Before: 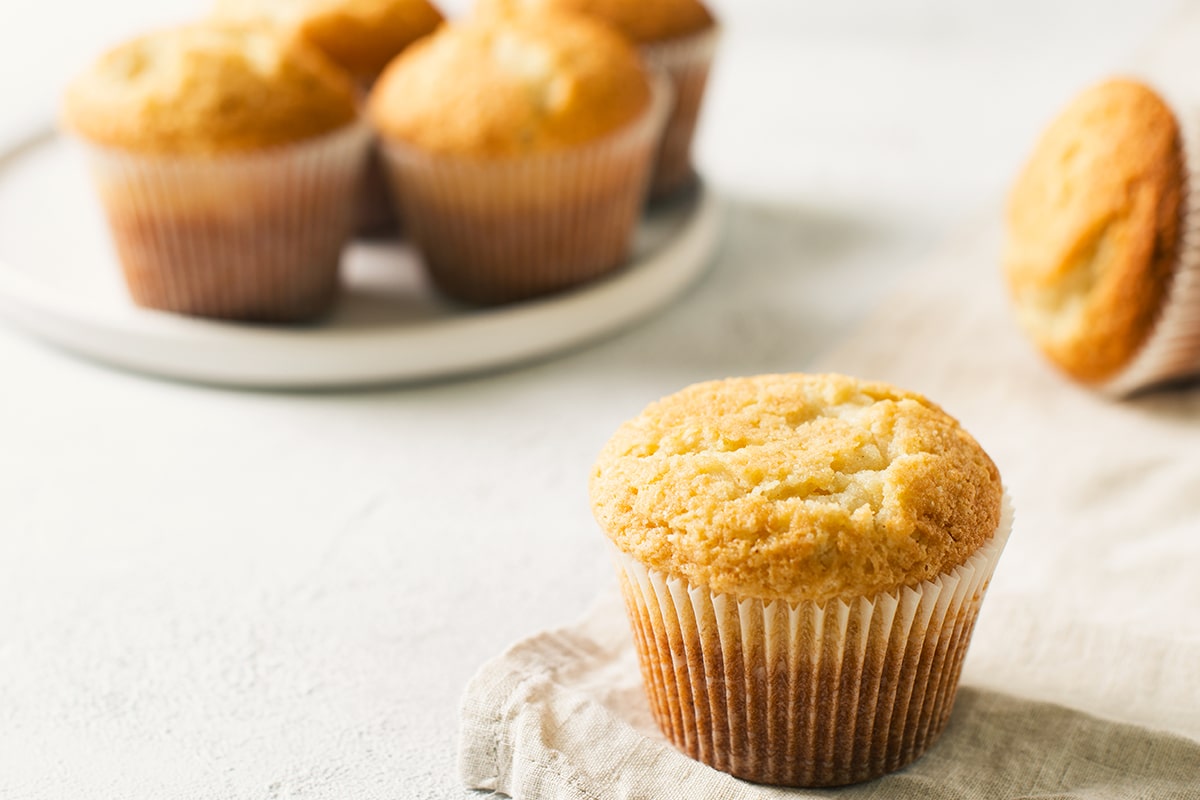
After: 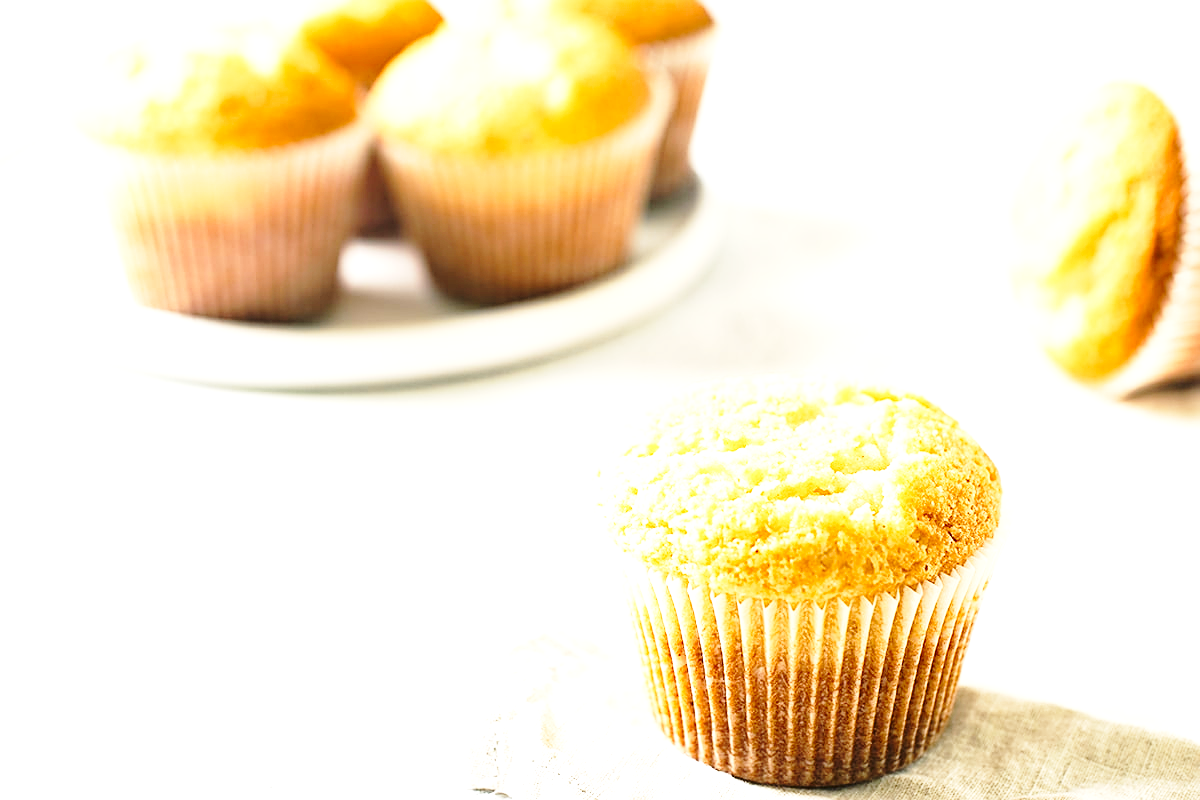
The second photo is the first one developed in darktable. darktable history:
exposure: exposure 1.061 EV, compensate highlight preservation false
sharpen: on, module defaults
base curve: curves: ch0 [(0, 0) (0.028, 0.03) (0.121, 0.232) (0.46, 0.748) (0.859, 0.968) (1, 1)], preserve colors none
